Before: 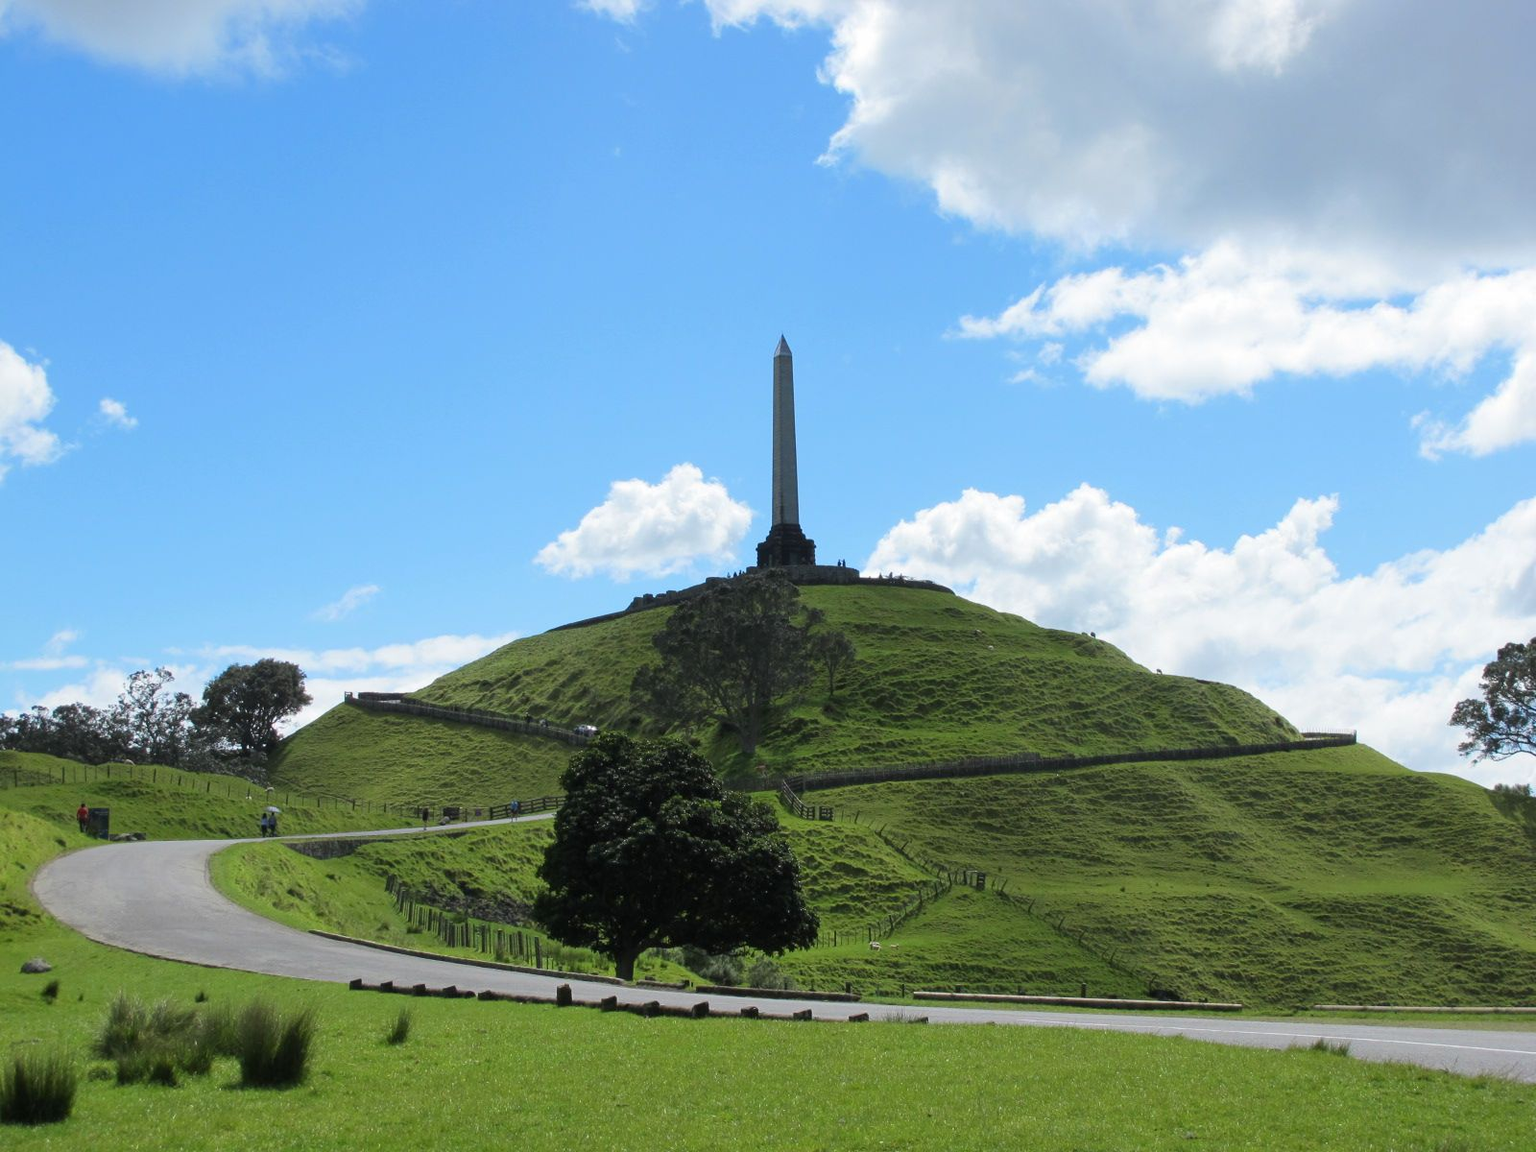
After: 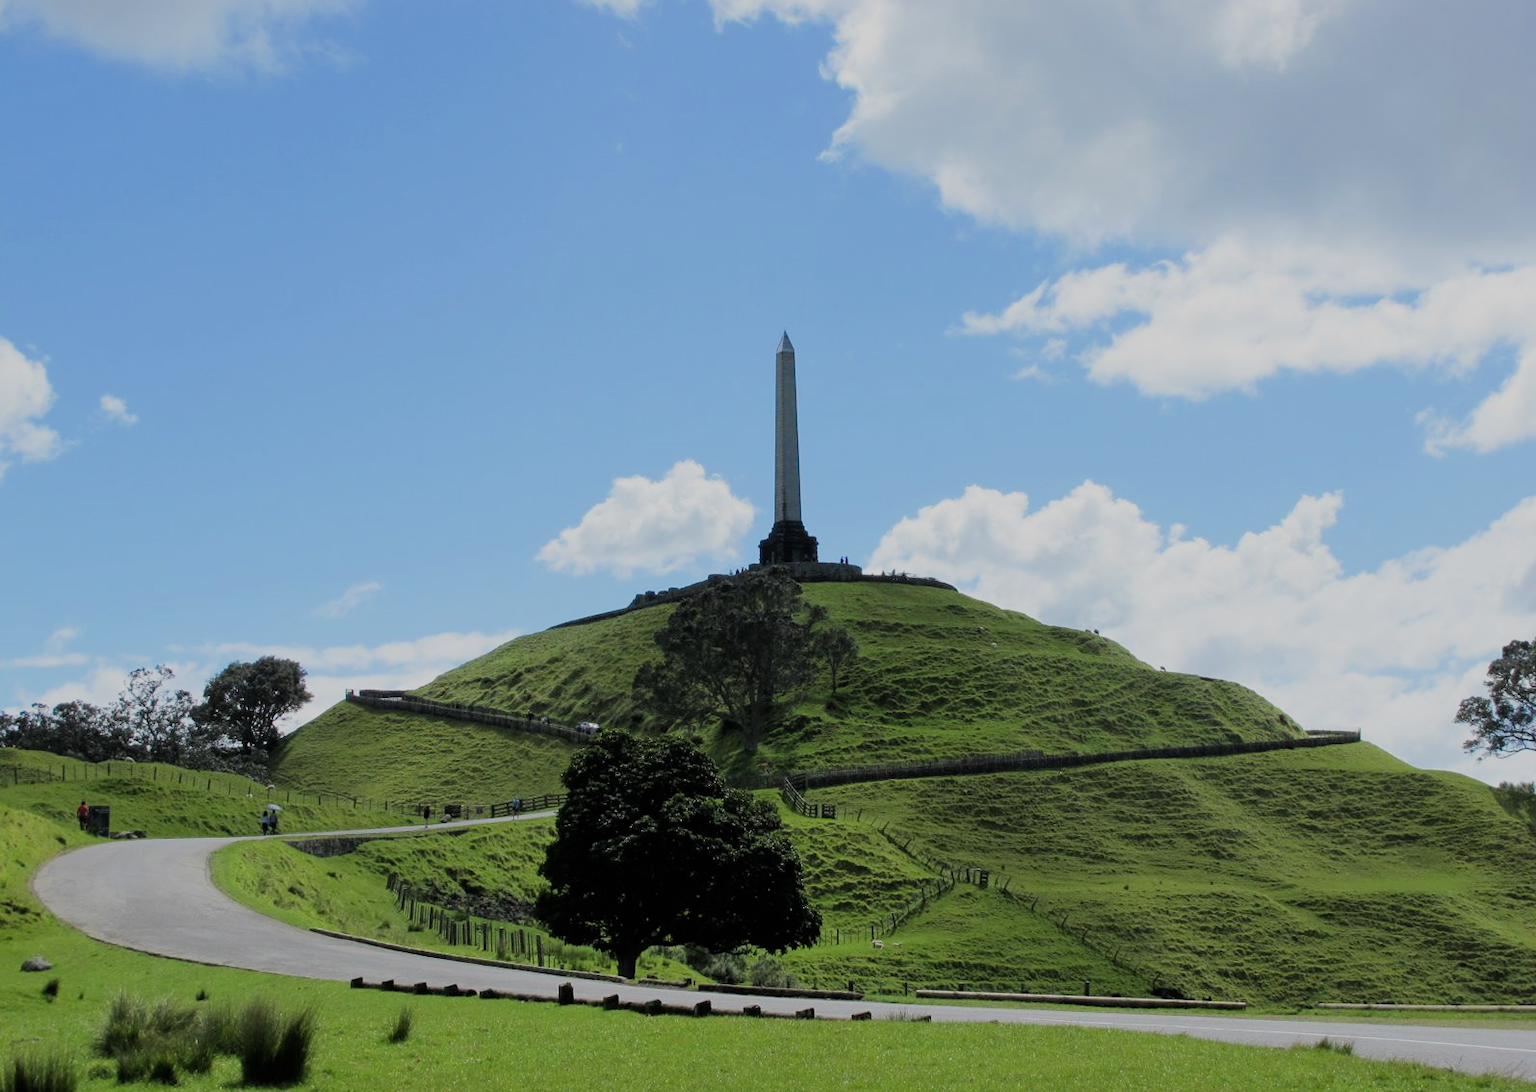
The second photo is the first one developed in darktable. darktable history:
crop: top 0.432%, right 0.259%, bottom 5.029%
filmic rgb: black relative exposure -7.2 EV, white relative exposure 5.34 EV, threshold 5.96 EV, hardness 3.02, enable highlight reconstruction true
